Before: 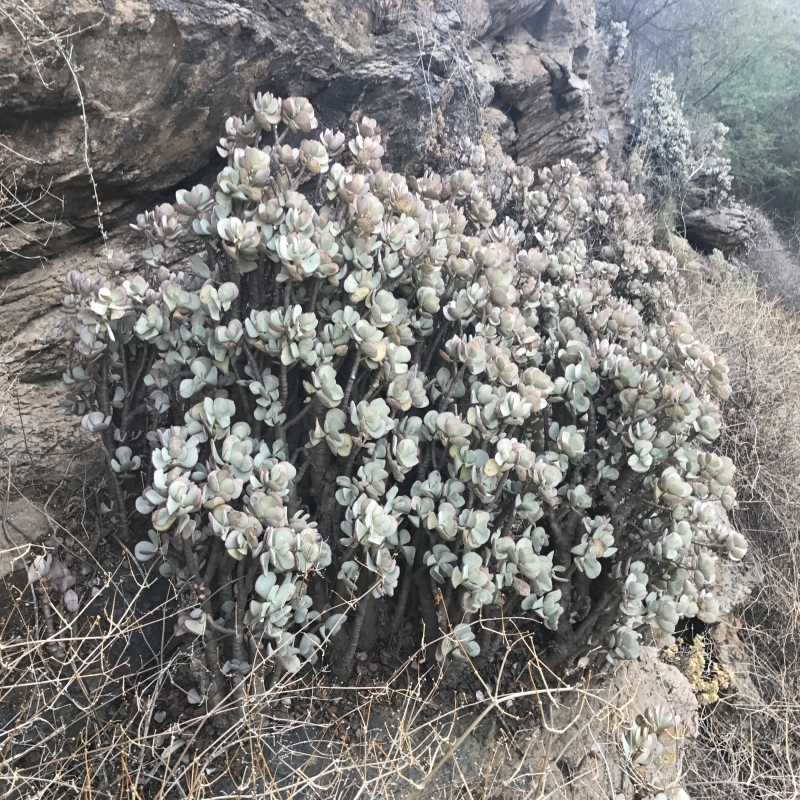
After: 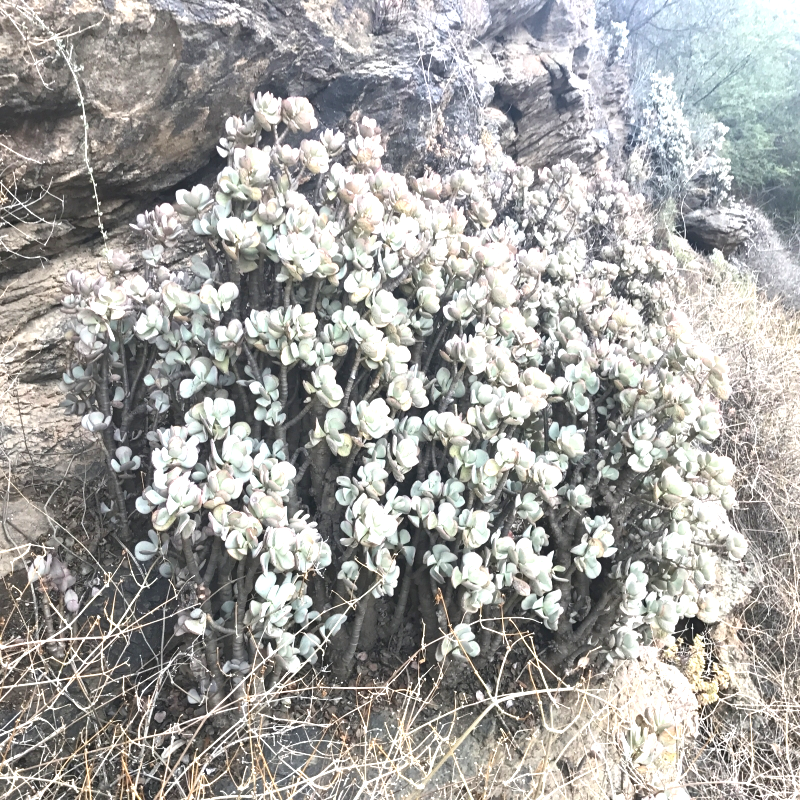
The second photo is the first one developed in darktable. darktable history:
exposure: exposure 0.914 EV, compensate highlight preservation false
